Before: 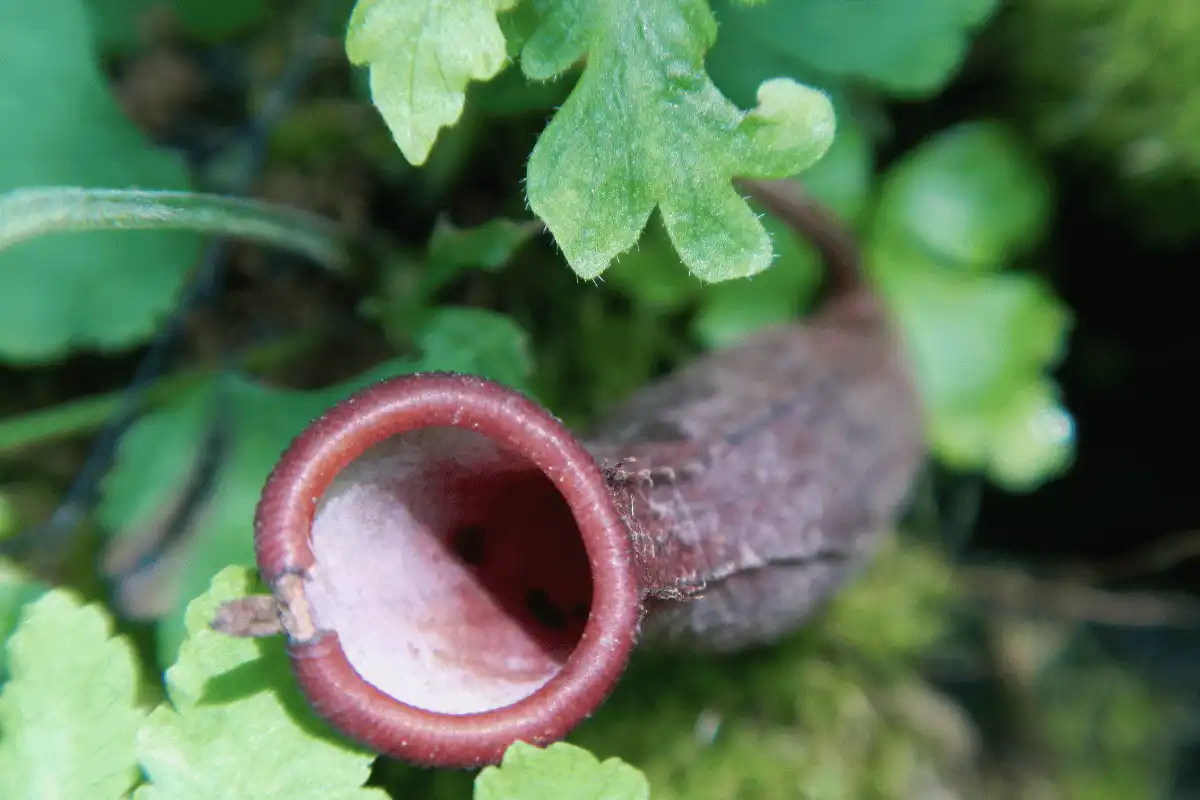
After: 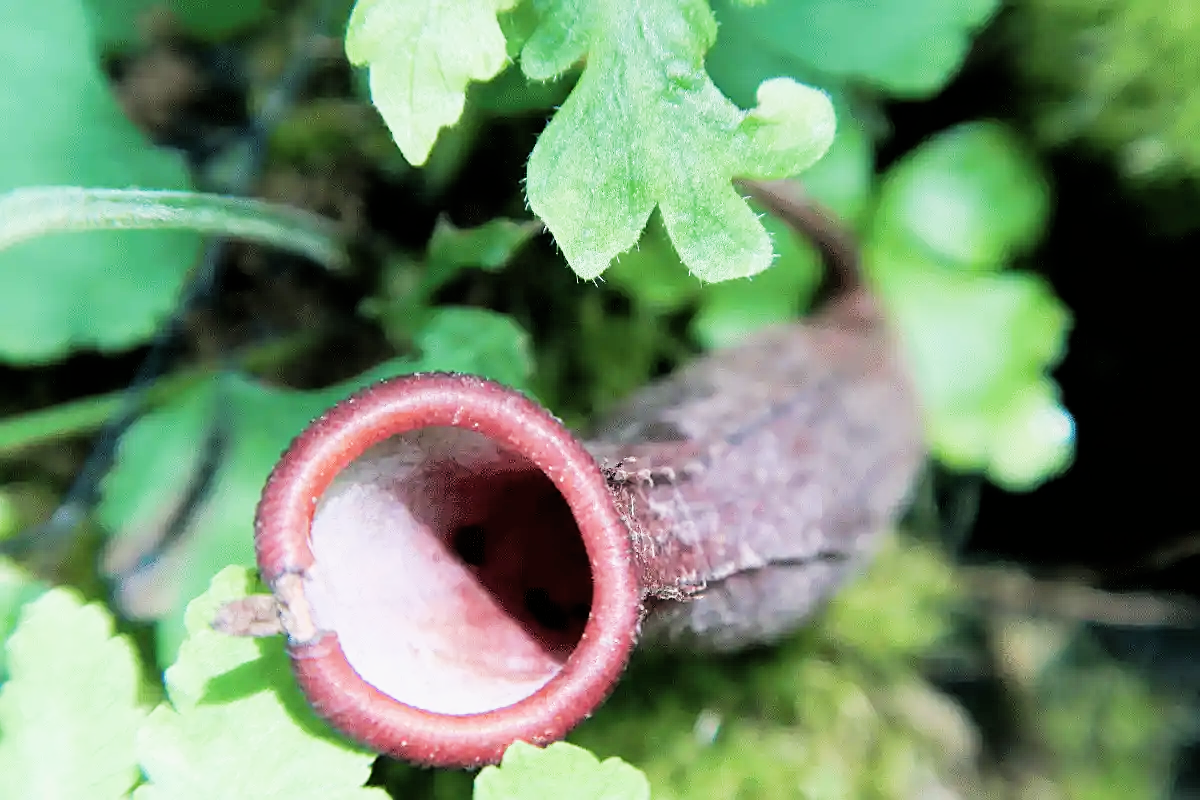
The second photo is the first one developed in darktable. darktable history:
filmic rgb: black relative exposure -5.11 EV, white relative exposure 3.95 EV, hardness 2.89, contrast 1.3, highlights saturation mix -29.95%
exposure: black level correction 0, exposure 1.001 EV, compensate exposure bias true, compensate highlight preservation false
shadows and highlights: radius 335.78, shadows 63.44, highlights 5.65, compress 87.32%, soften with gaussian
sharpen: amount 0.49
